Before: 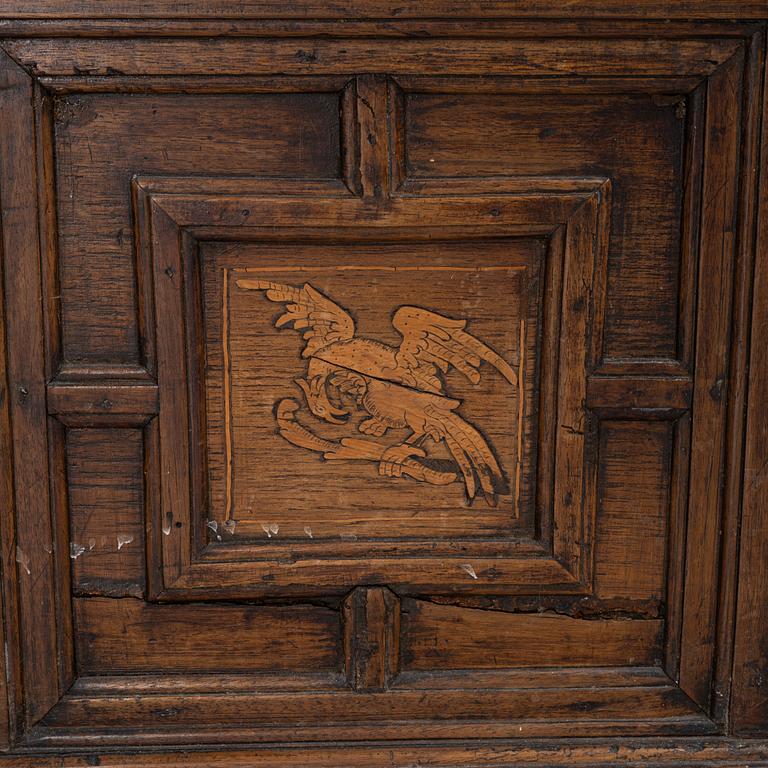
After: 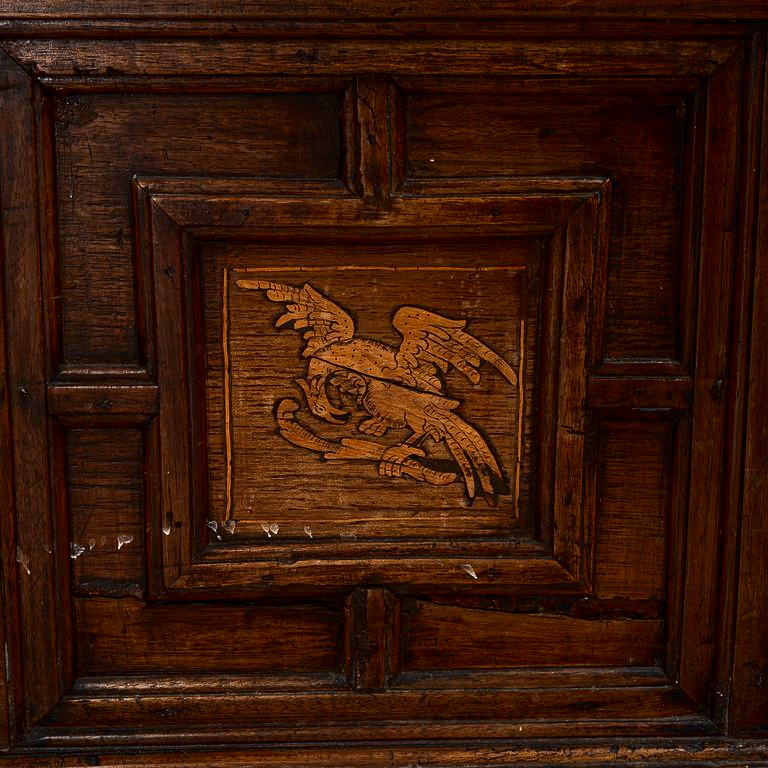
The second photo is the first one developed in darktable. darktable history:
exposure: exposure 0.3 EV, compensate highlight preservation false
contrast brightness saturation: contrast 0.24, brightness -0.24, saturation 0.14
